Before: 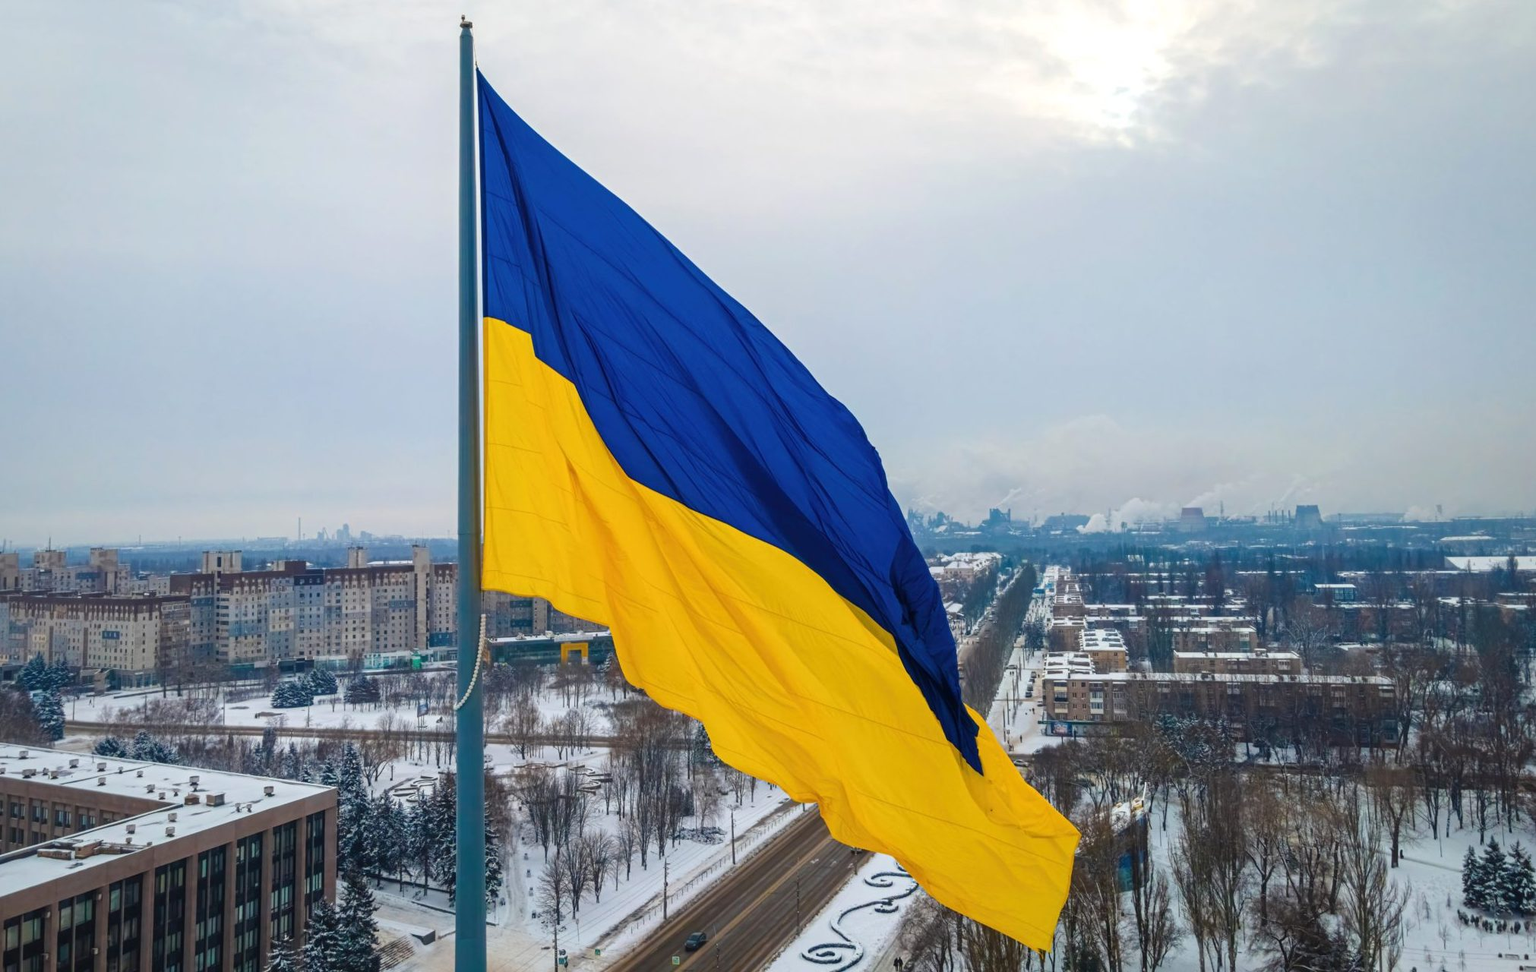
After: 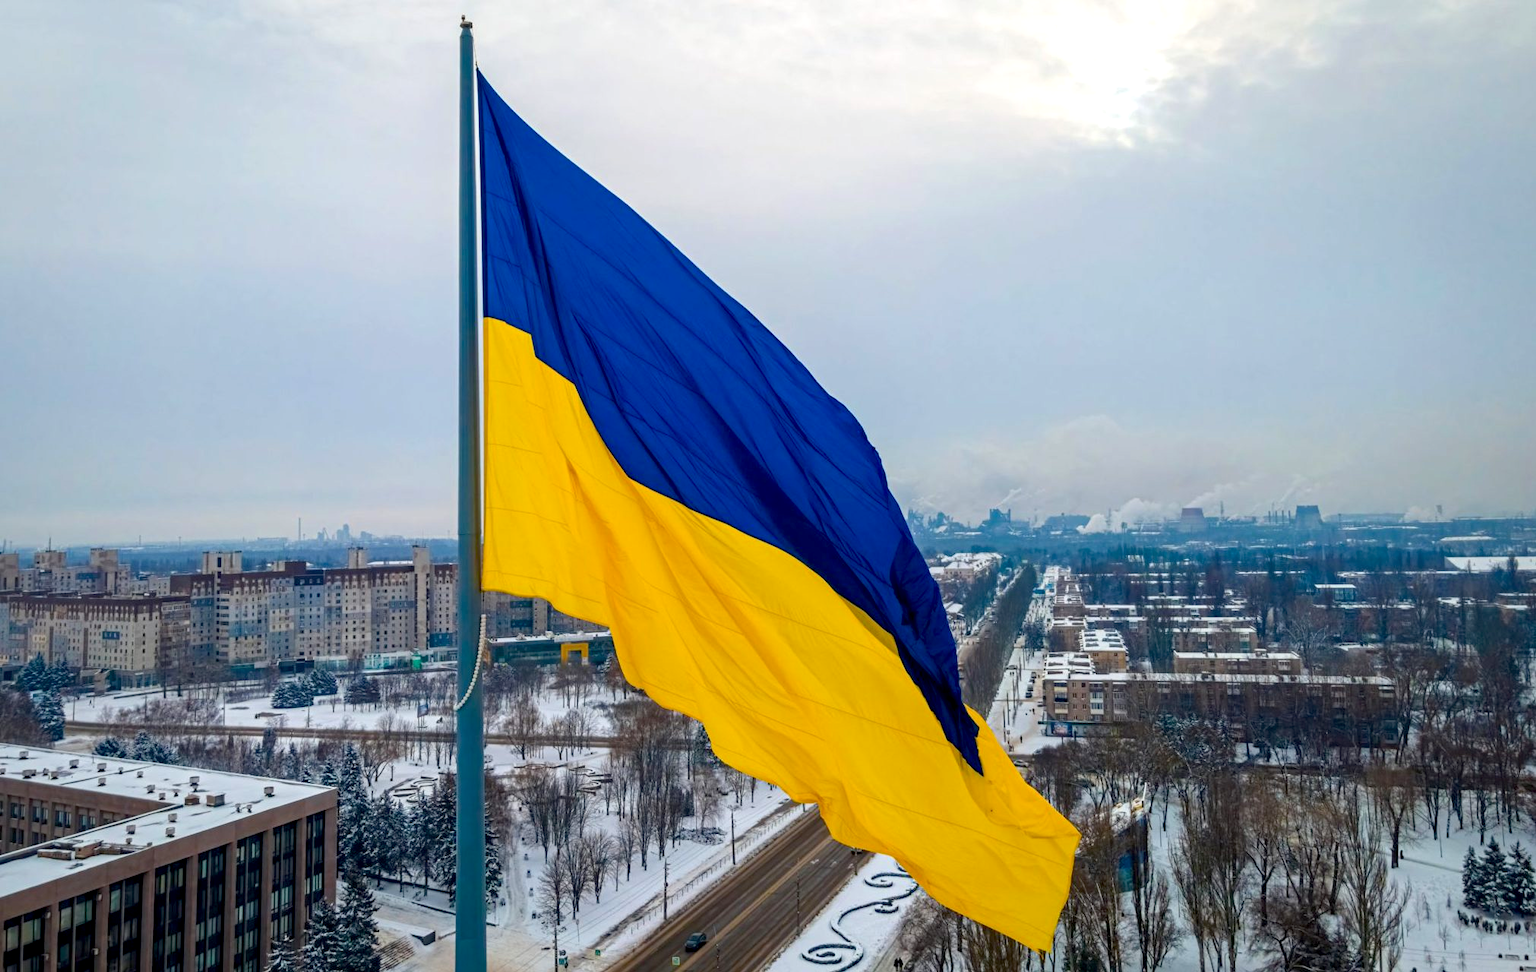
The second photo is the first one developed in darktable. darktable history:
exposure: black level correction 0.007, exposure 0.093 EV, compensate highlight preservation false
haze removal: compatibility mode true, adaptive false
